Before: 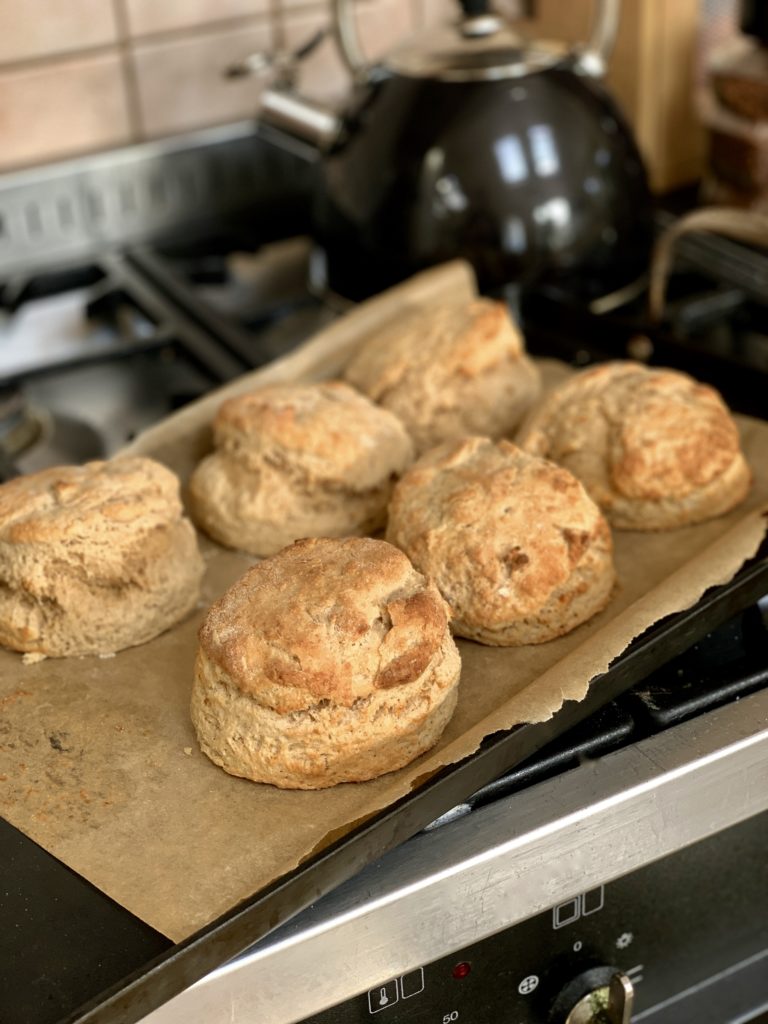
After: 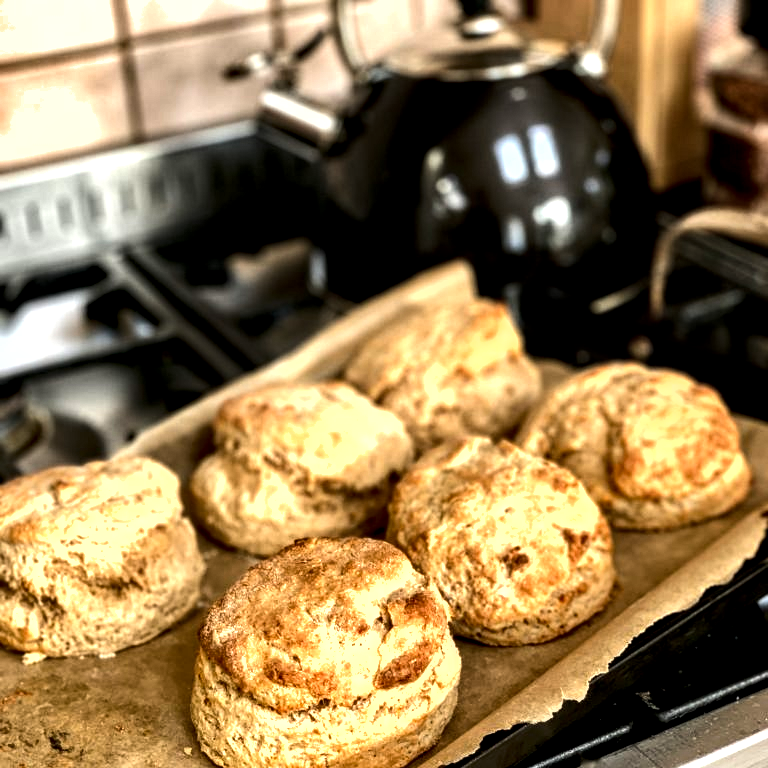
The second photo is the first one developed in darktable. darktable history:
local contrast: highlights 60%, shadows 60%, detail 160%
crop: bottom 24.967%
shadows and highlights: low approximation 0.01, soften with gaussian
tone equalizer: -8 EV -1.08 EV, -7 EV -1.01 EV, -6 EV -0.867 EV, -5 EV -0.578 EV, -3 EV 0.578 EV, -2 EV 0.867 EV, -1 EV 1.01 EV, +0 EV 1.08 EV, edges refinement/feathering 500, mask exposure compensation -1.57 EV, preserve details no
